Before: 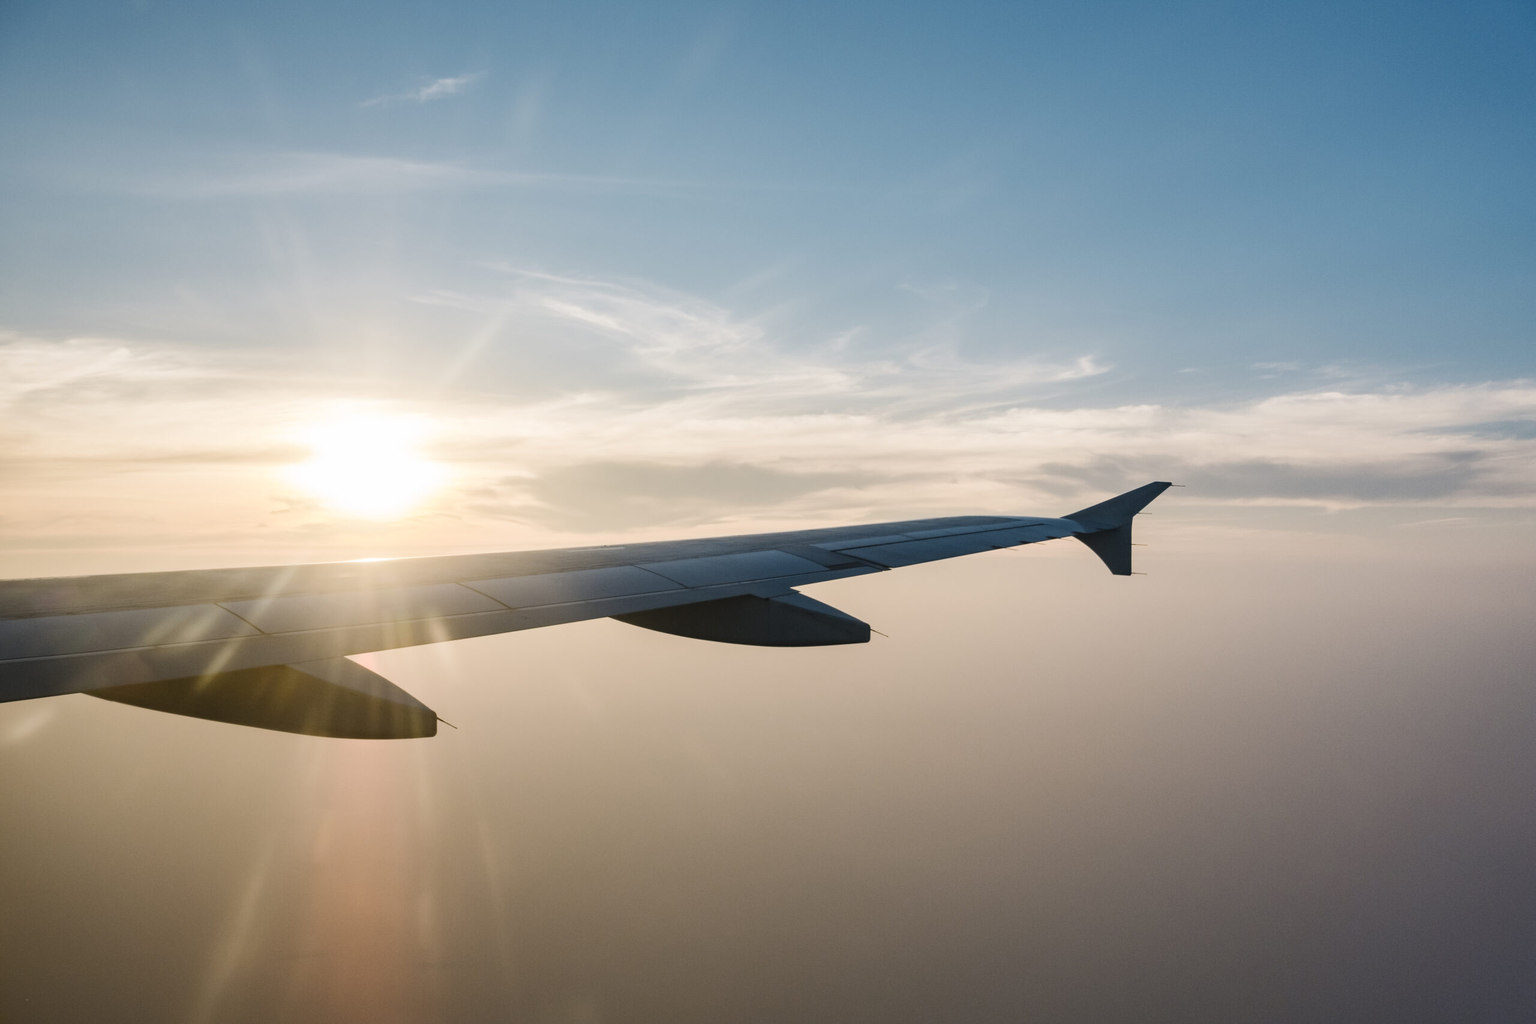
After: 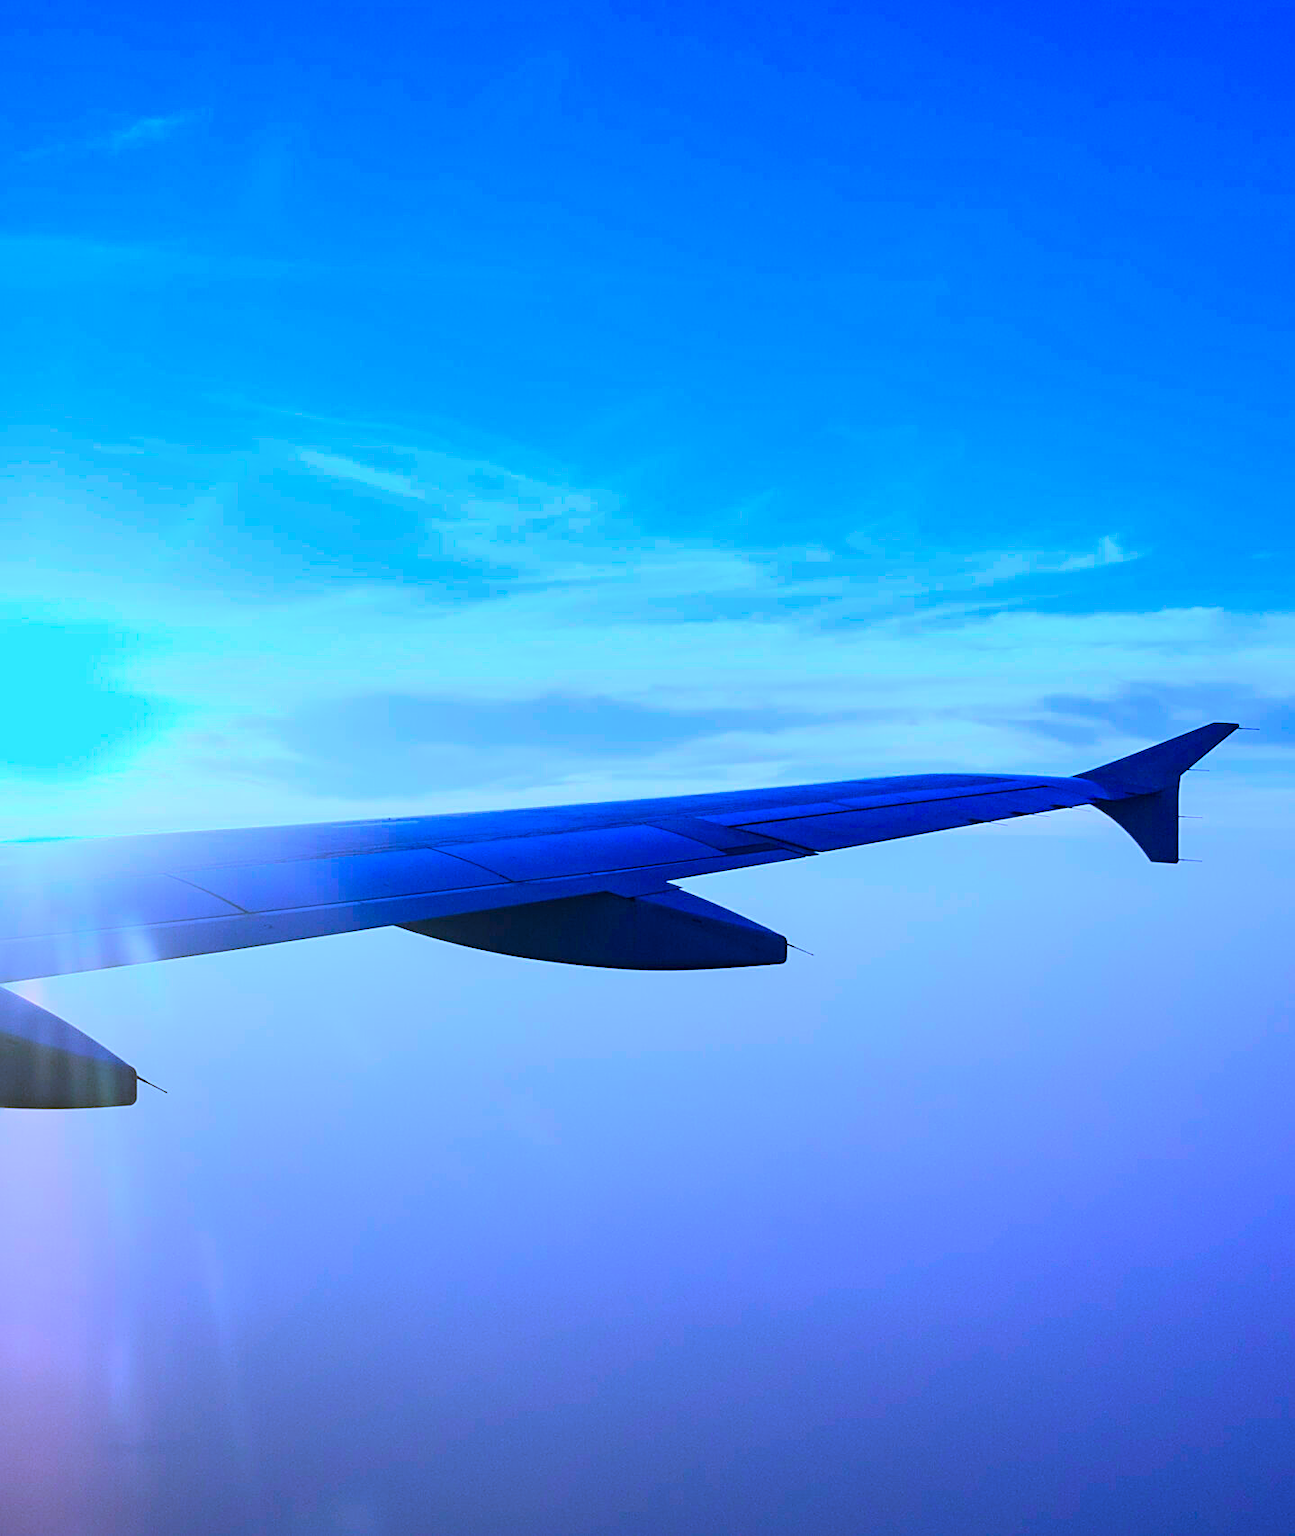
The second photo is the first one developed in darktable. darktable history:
exposure: exposure 0.375 EV, compensate highlight preservation false
sharpen: on, module defaults
crop and rotate: left 22.516%, right 21.234%
color balance rgb: perceptual saturation grading › global saturation 20%, global vibrance 20%
color calibration: output R [0.948, 0.091, -0.04, 0], output G [-0.3, 1.384, -0.085, 0], output B [-0.108, 0.061, 1.08, 0], illuminant as shot in camera, x 0.484, y 0.43, temperature 2405.29 K
